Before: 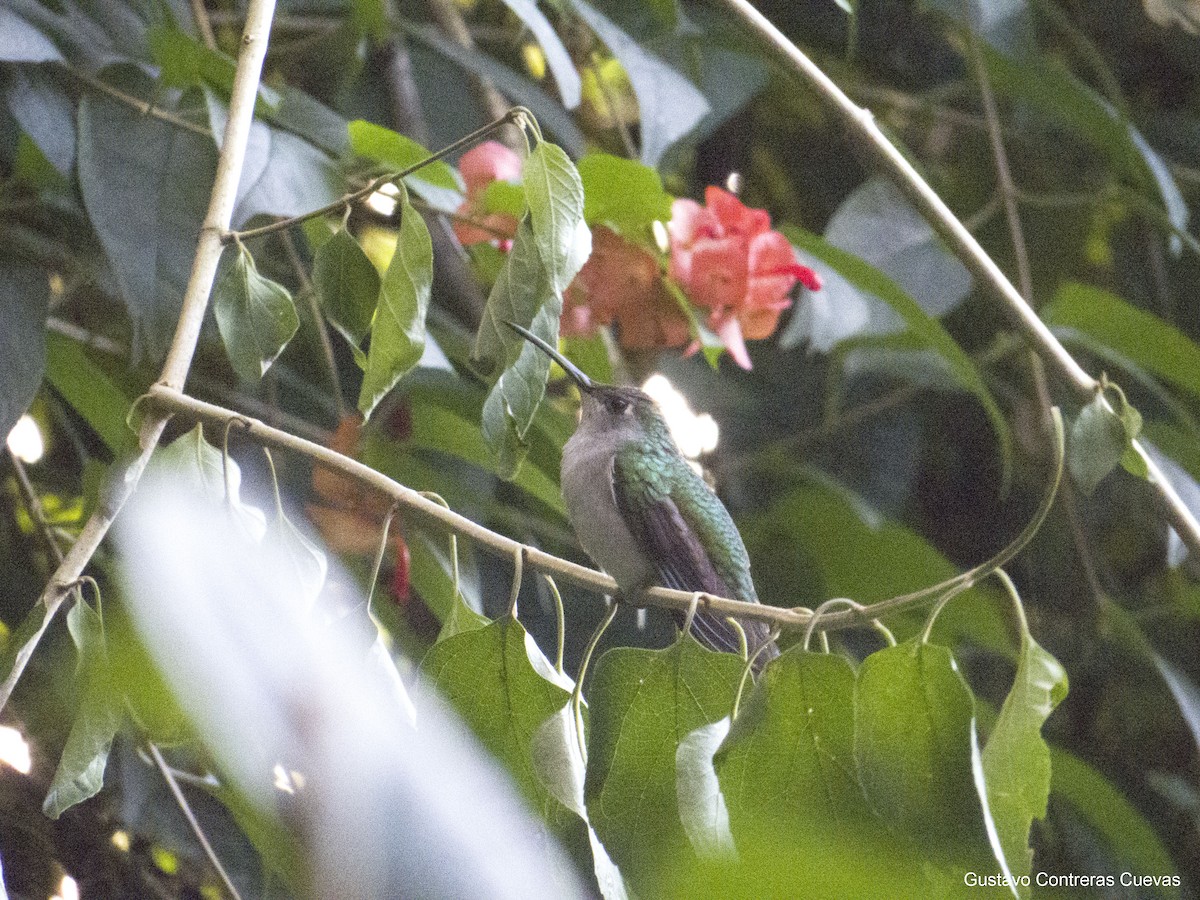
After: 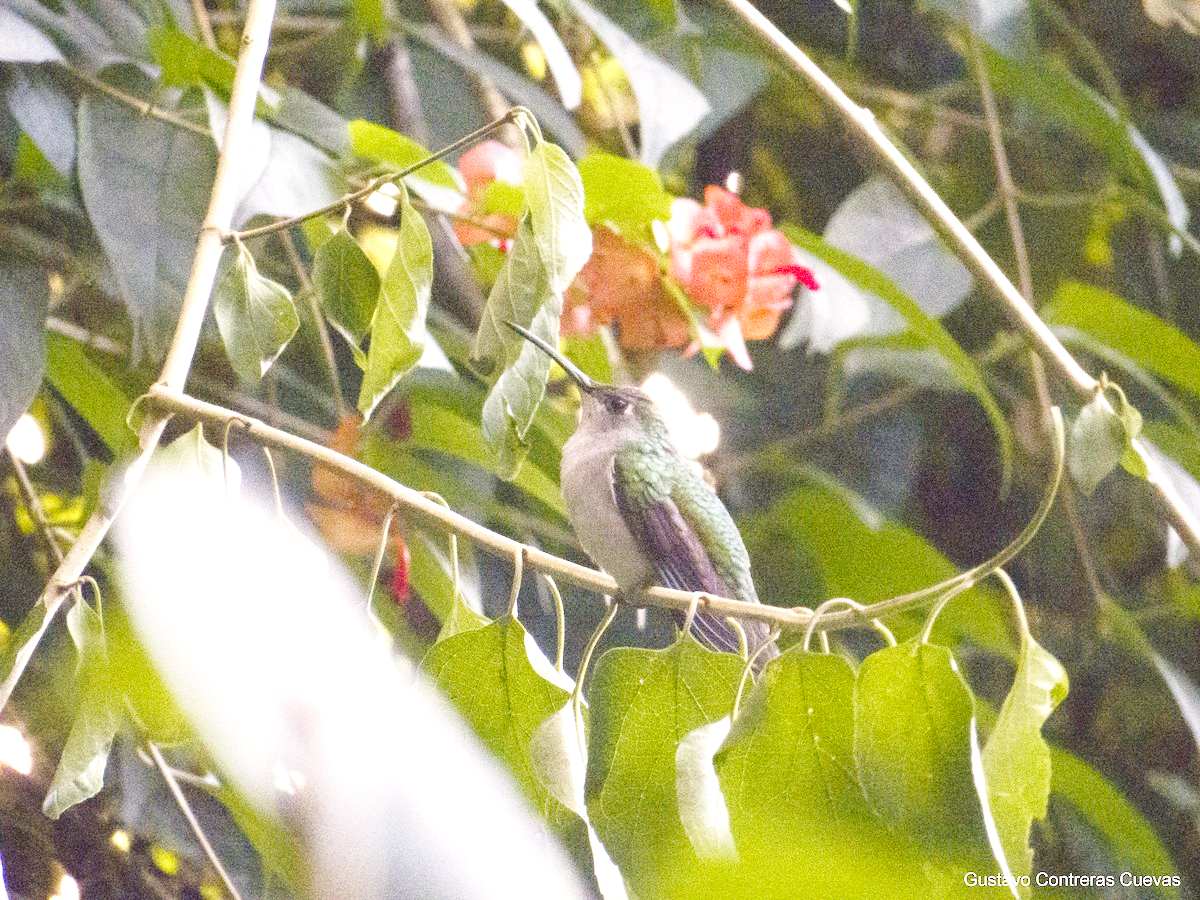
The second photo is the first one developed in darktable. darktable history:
exposure: exposure 0.6 EV, compensate highlight preservation false
base curve: curves: ch0 [(0, 0) (0.036, 0.025) (0.121, 0.166) (0.206, 0.329) (0.605, 0.79) (1, 1)], preserve colors none
color balance rgb: shadows lift › chroma 2%, shadows lift › hue 247.2°, power › chroma 0.3%, power › hue 25.2°, highlights gain › chroma 3%, highlights gain › hue 60°, global offset › luminance 2%, perceptual saturation grading › global saturation 20%, perceptual saturation grading › highlights -20%, perceptual saturation grading › shadows 30%
